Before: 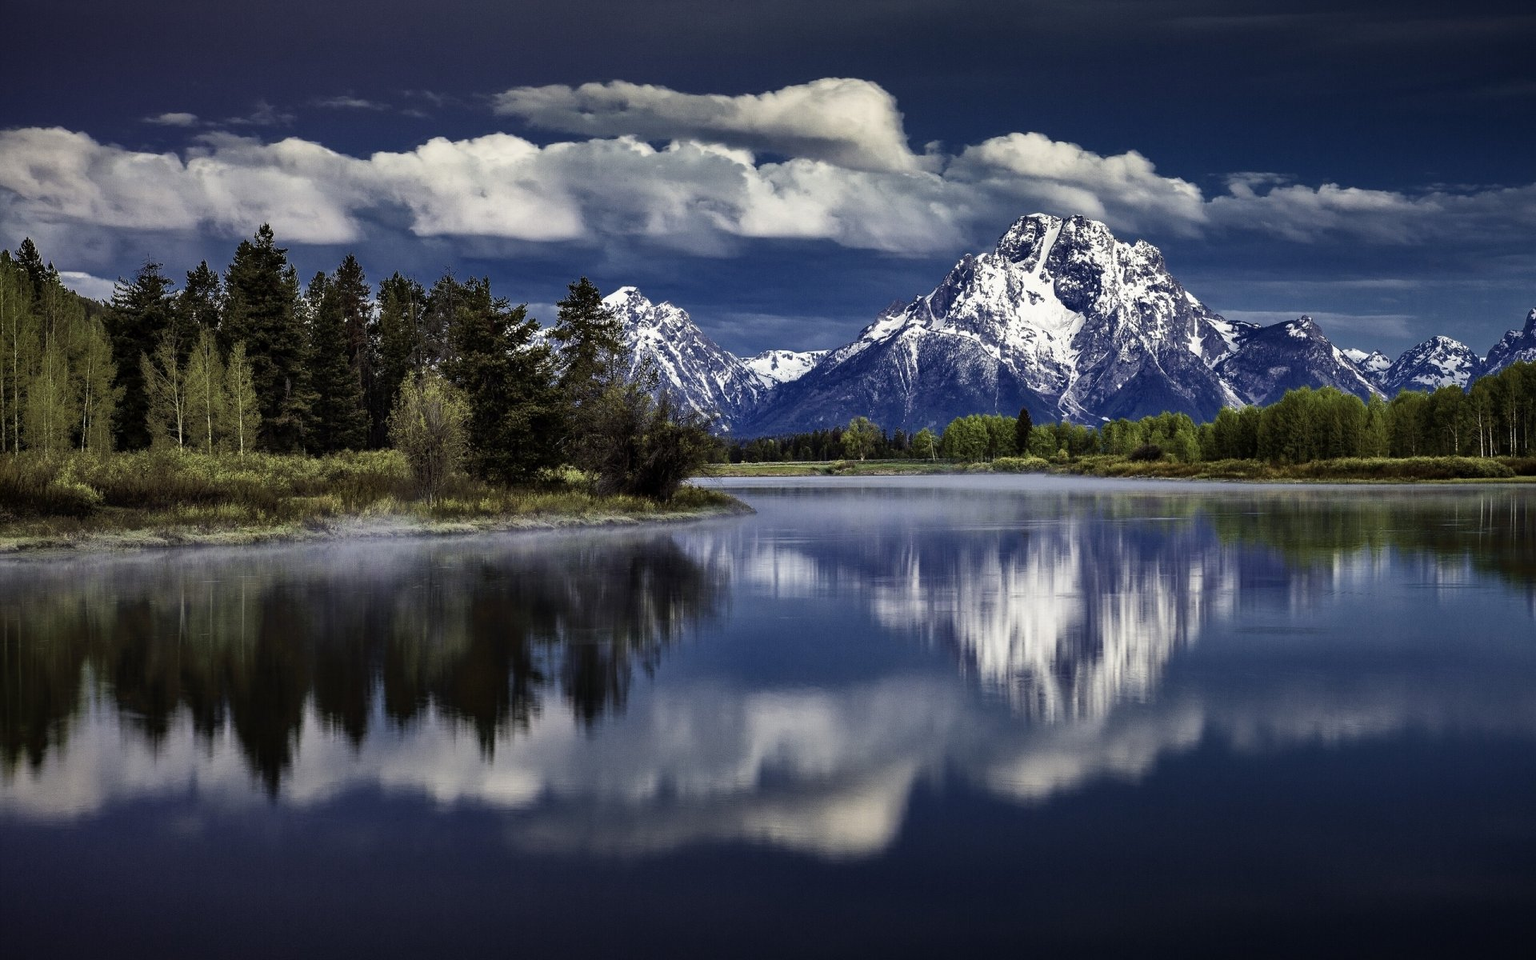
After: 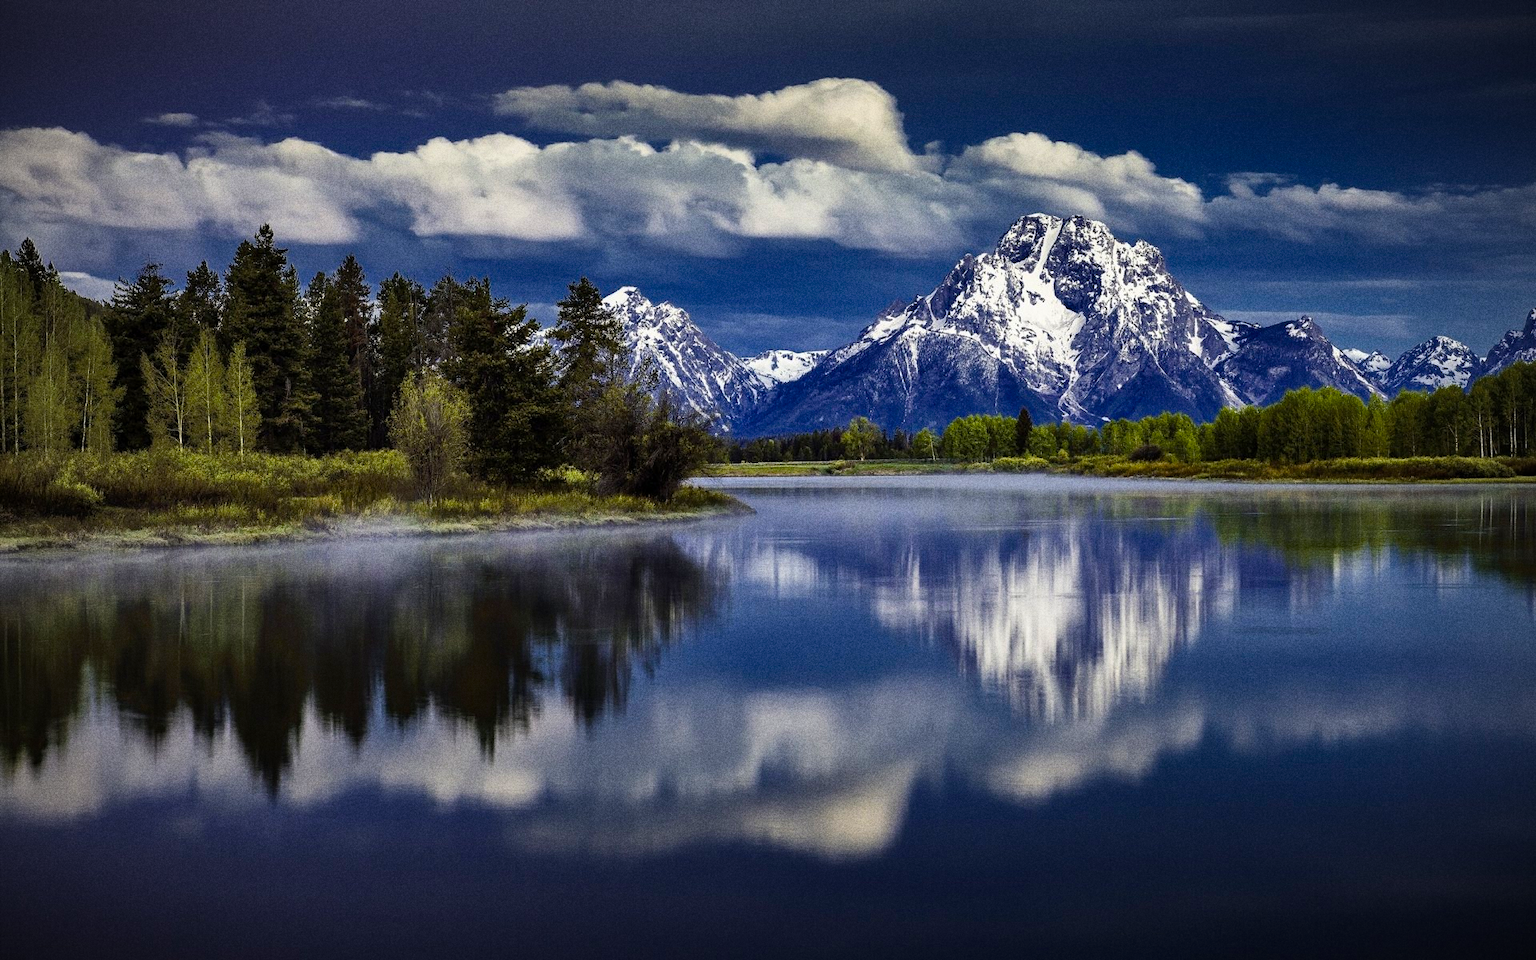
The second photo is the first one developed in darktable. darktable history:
grain: coarseness 11.82 ISO, strength 36.67%, mid-tones bias 74.17%
shadows and highlights: radius 331.84, shadows 53.55, highlights -100, compress 94.63%, highlights color adjustment 73.23%, soften with gaussian
vignetting: fall-off radius 60.92%
color balance rgb: linear chroma grading › global chroma 15%, perceptual saturation grading › global saturation 30%
